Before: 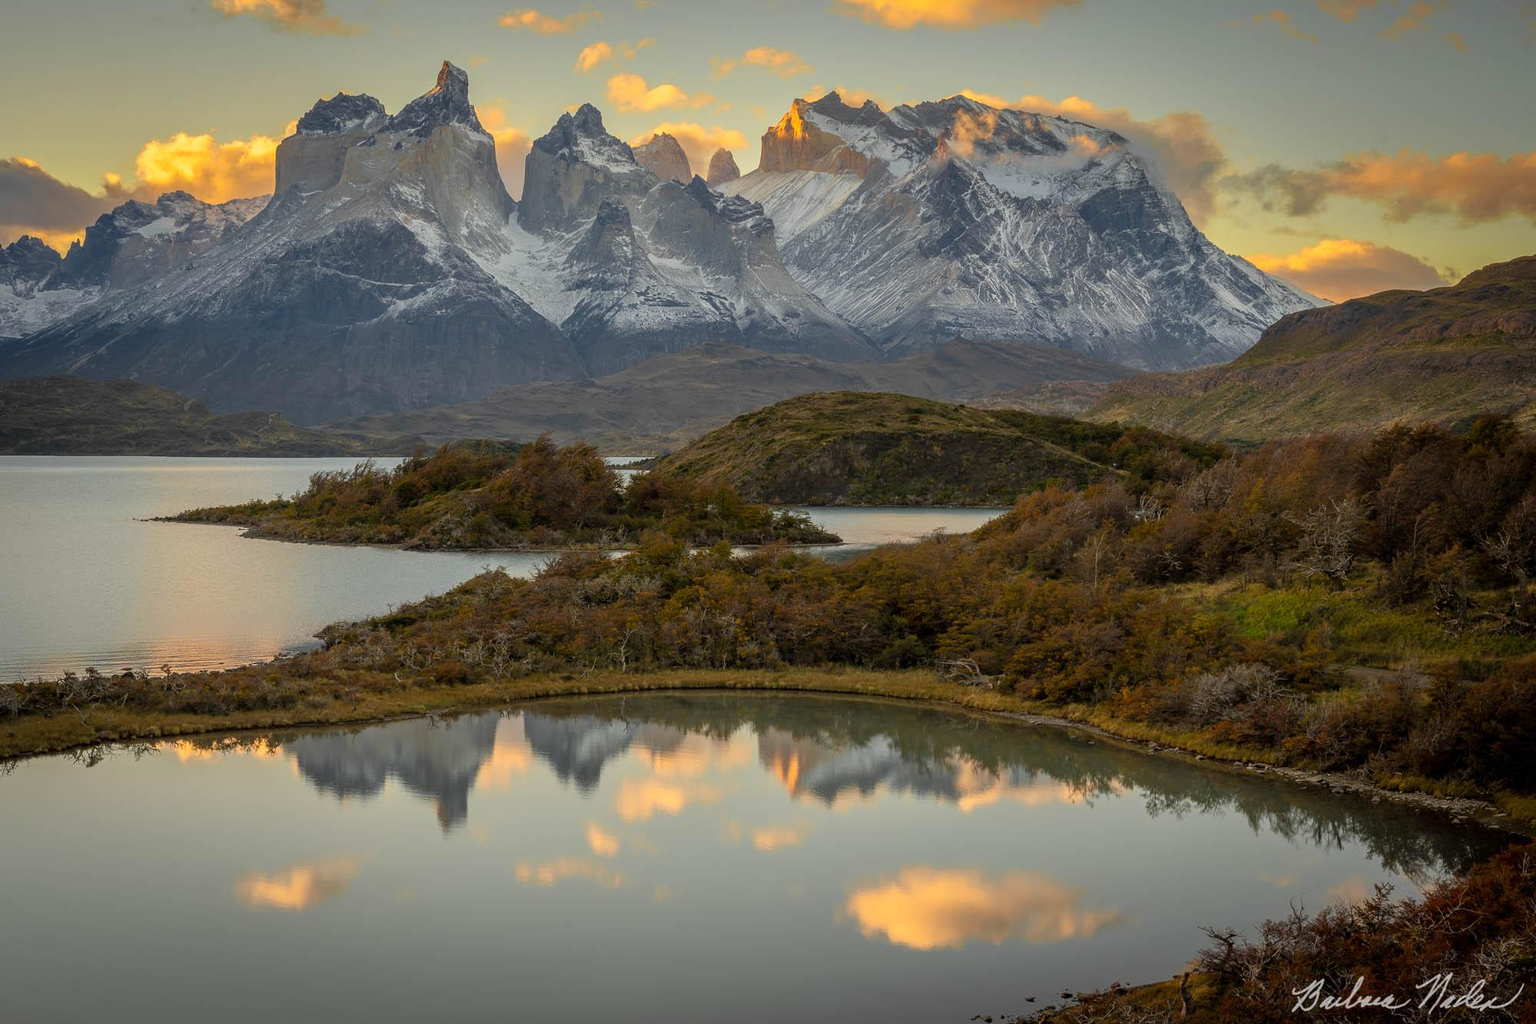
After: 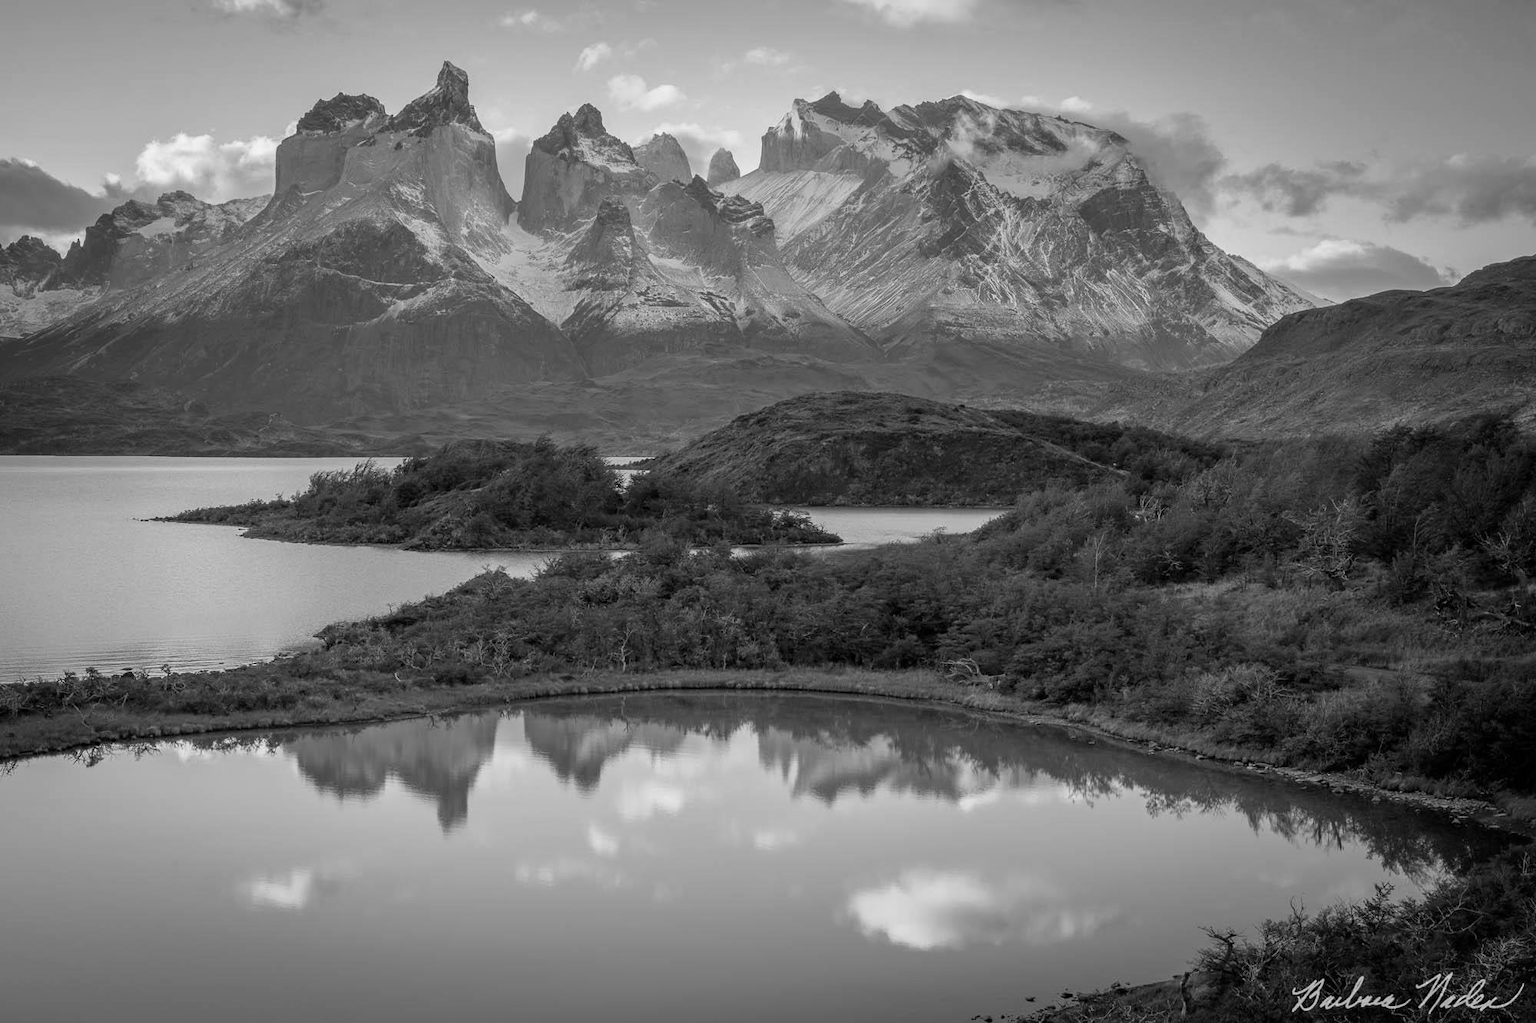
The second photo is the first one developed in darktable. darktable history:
exposure: exposure 0.161 EV, compensate highlight preservation false
velvia: strength 40%
monochrome: size 3.1
